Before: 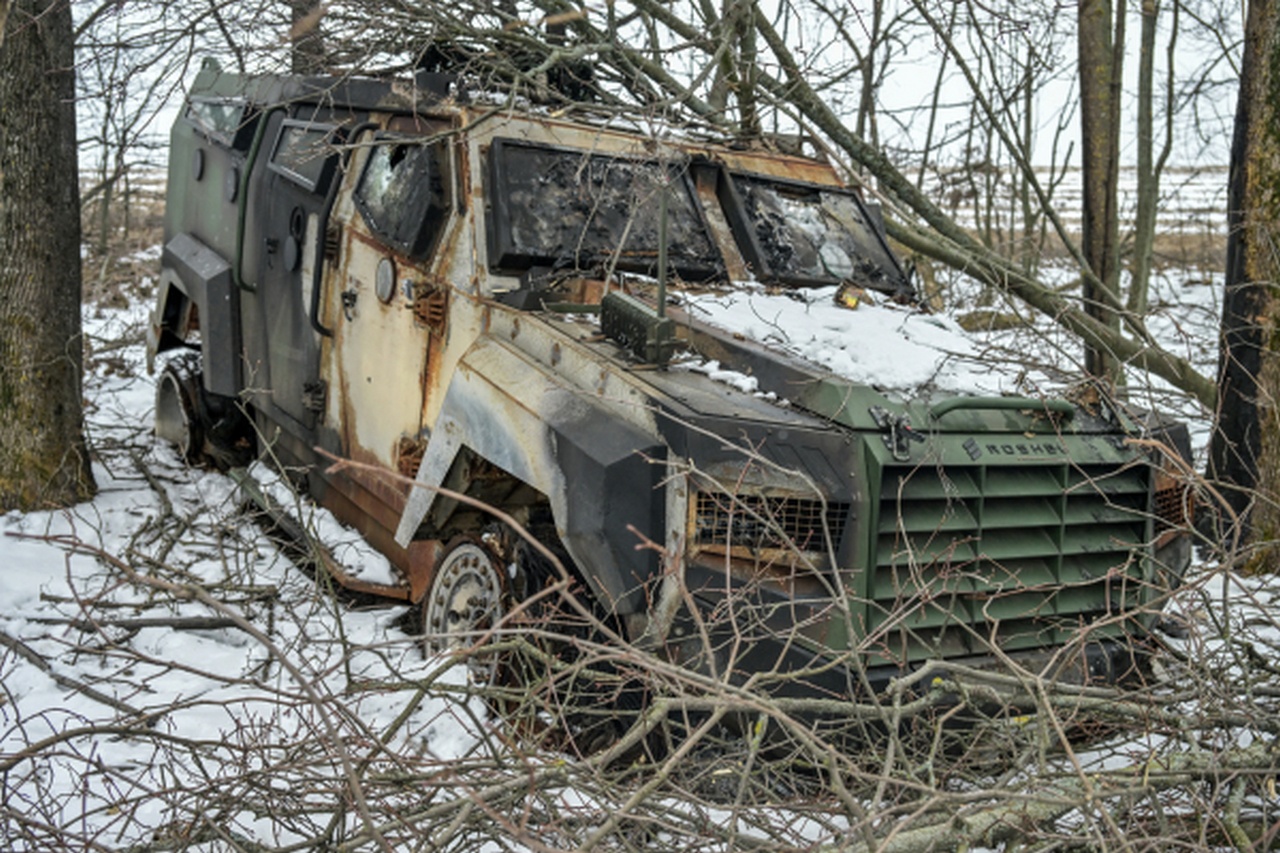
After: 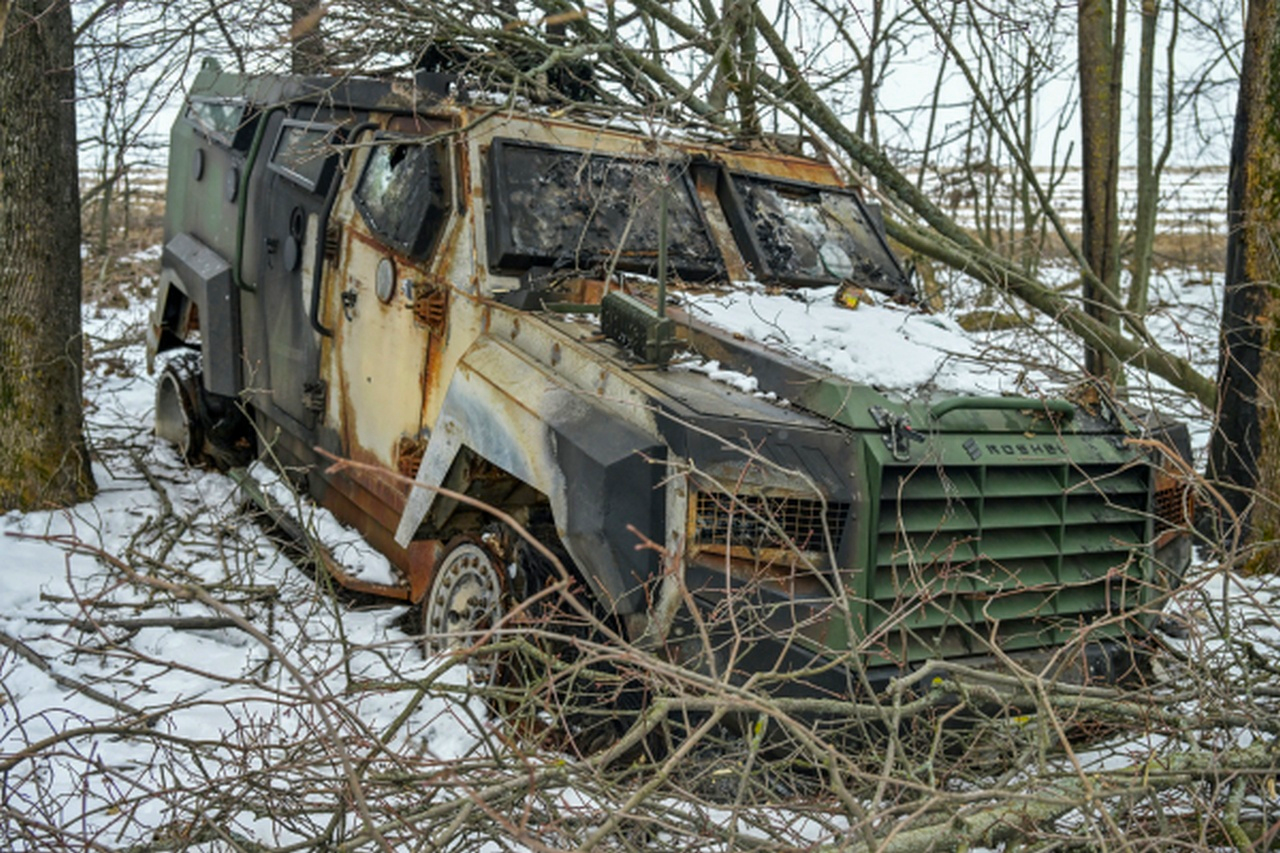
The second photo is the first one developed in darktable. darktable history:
color balance: on, module defaults
color zones: curves: ch0 [(0, 0.425) (0.143, 0.422) (0.286, 0.42) (0.429, 0.419) (0.571, 0.419) (0.714, 0.42) (0.857, 0.422) (1, 0.425)]; ch1 [(0, 0.666) (0.143, 0.669) (0.286, 0.671) (0.429, 0.67) (0.571, 0.67) (0.714, 0.67) (0.857, 0.67) (1, 0.666)]
